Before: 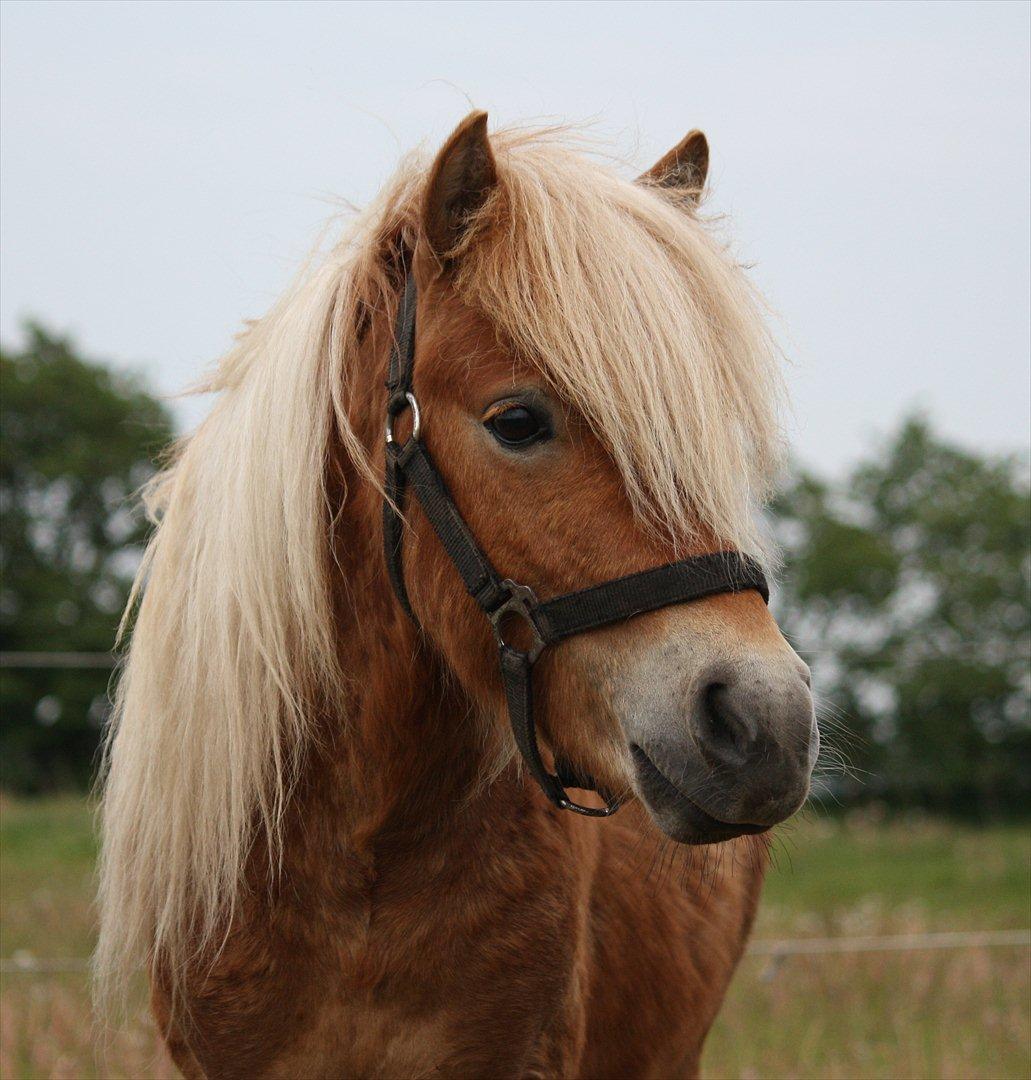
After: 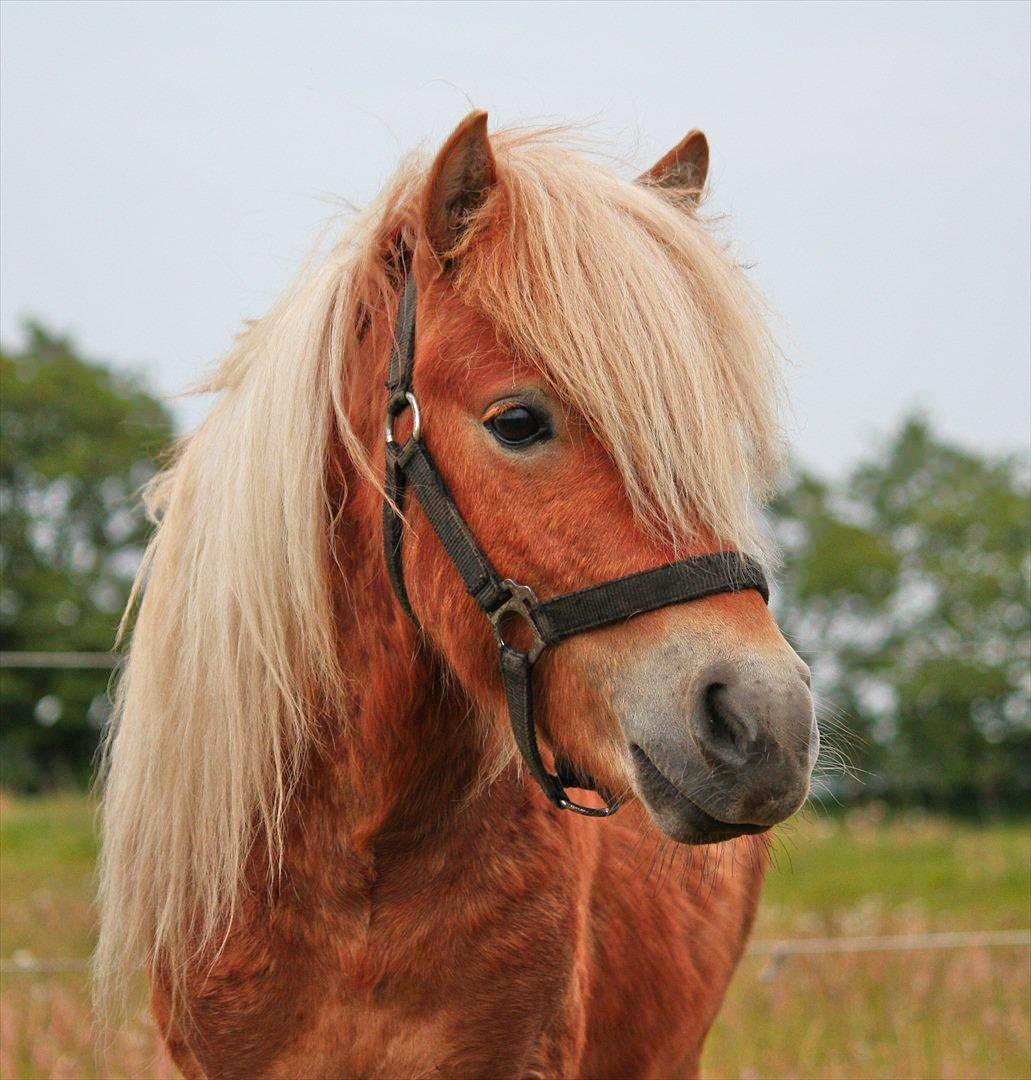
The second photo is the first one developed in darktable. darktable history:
tone equalizer: -7 EV 0.163 EV, -6 EV 0.599 EV, -5 EV 1.14 EV, -4 EV 1.34 EV, -3 EV 1.13 EV, -2 EV 0.6 EV, -1 EV 0.146 EV
color zones: curves: ch1 [(0.24, 0.629) (0.75, 0.5)]; ch2 [(0.255, 0.454) (0.745, 0.491)]
